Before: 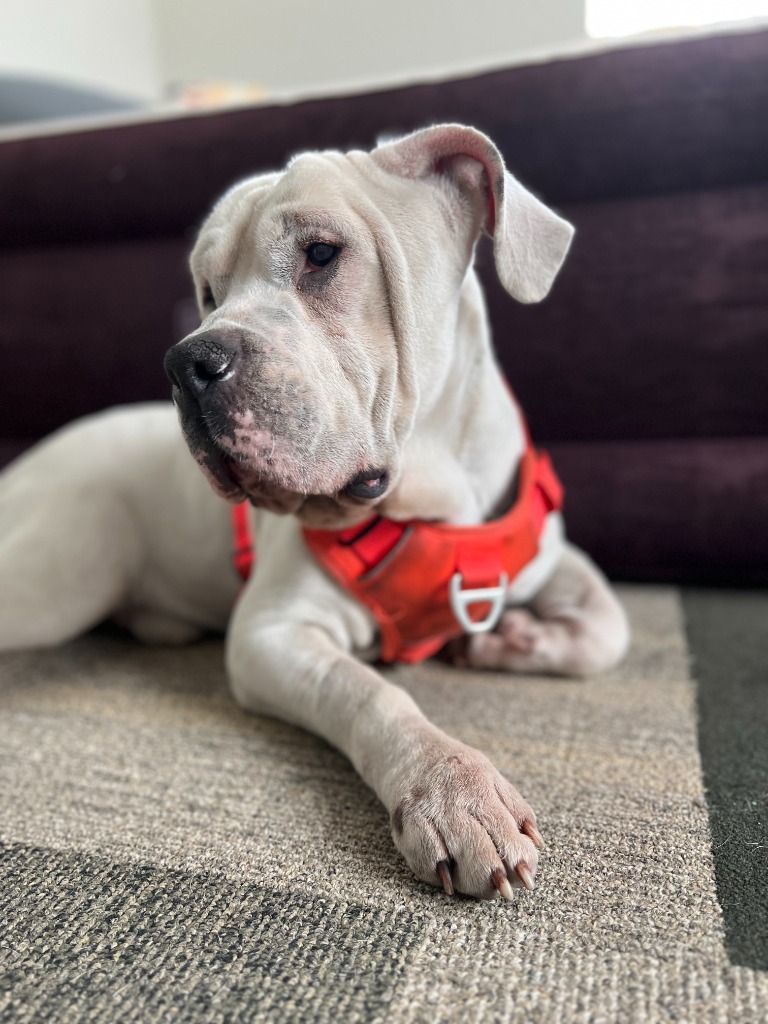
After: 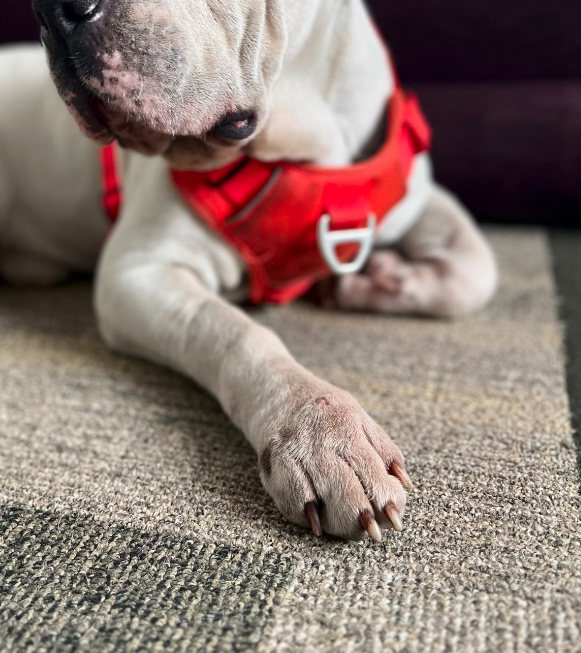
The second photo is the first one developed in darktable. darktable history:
color balance rgb: linear chroma grading › shadows -3%, linear chroma grading › highlights -4%
crop and rotate: left 17.299%, top 35.115%, right 7.015%, bottom 1.024%
contrast brightness saturation: contrast 0.13, brightness -0.05, saturation 0.16
